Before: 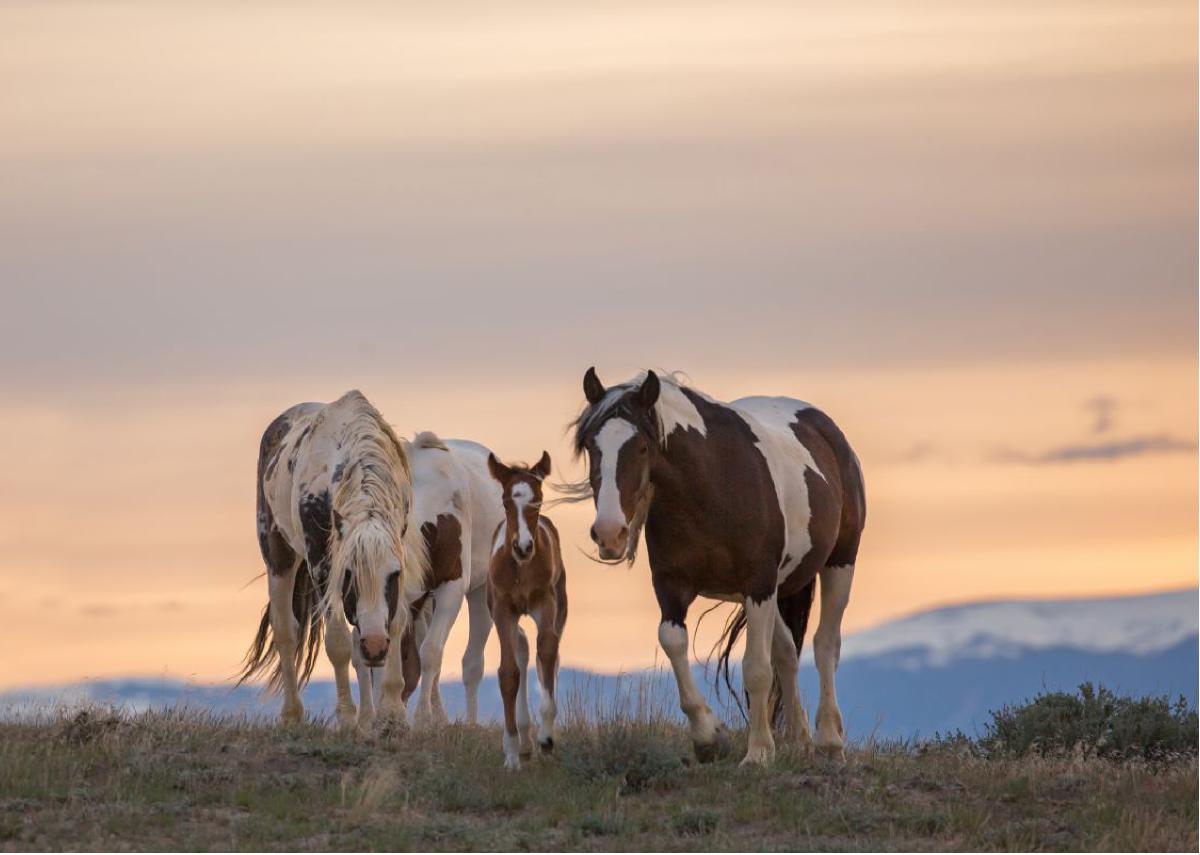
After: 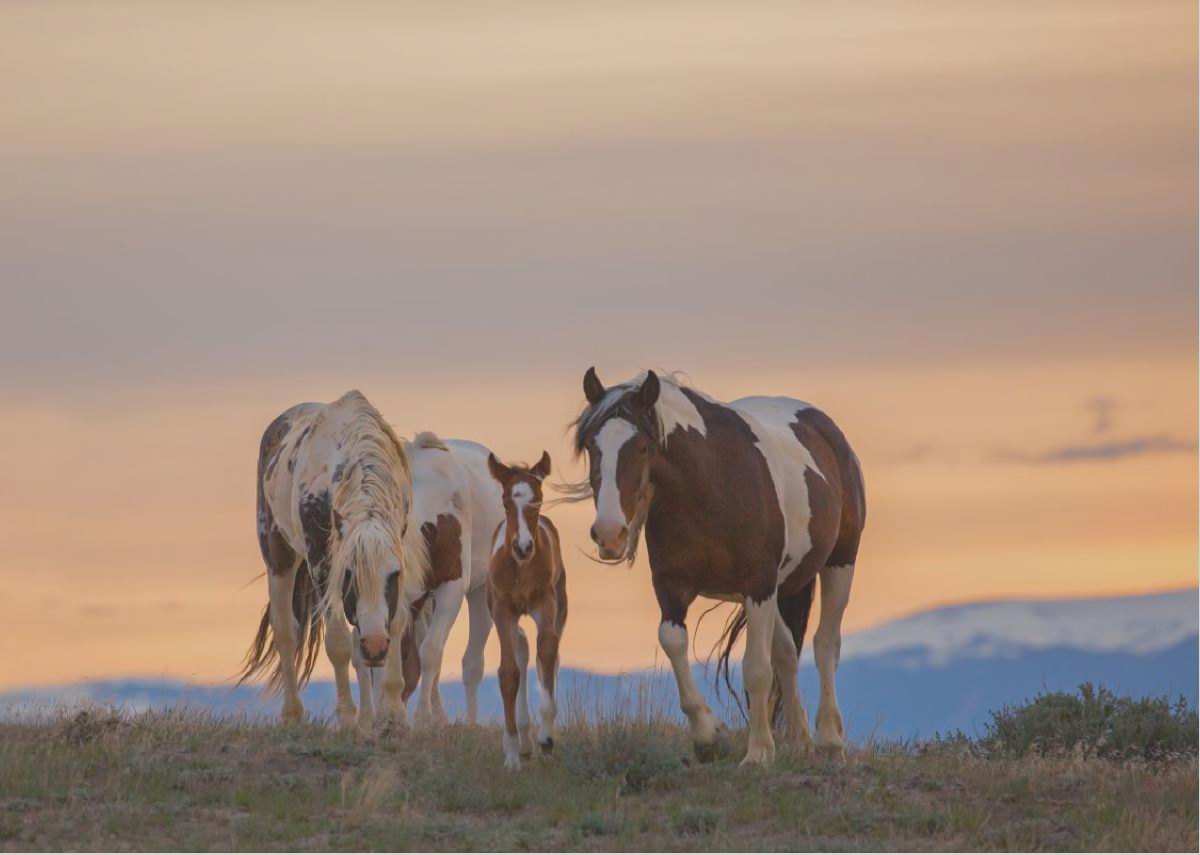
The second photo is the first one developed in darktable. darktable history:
contrast brightness saturation: contrast -0.294
